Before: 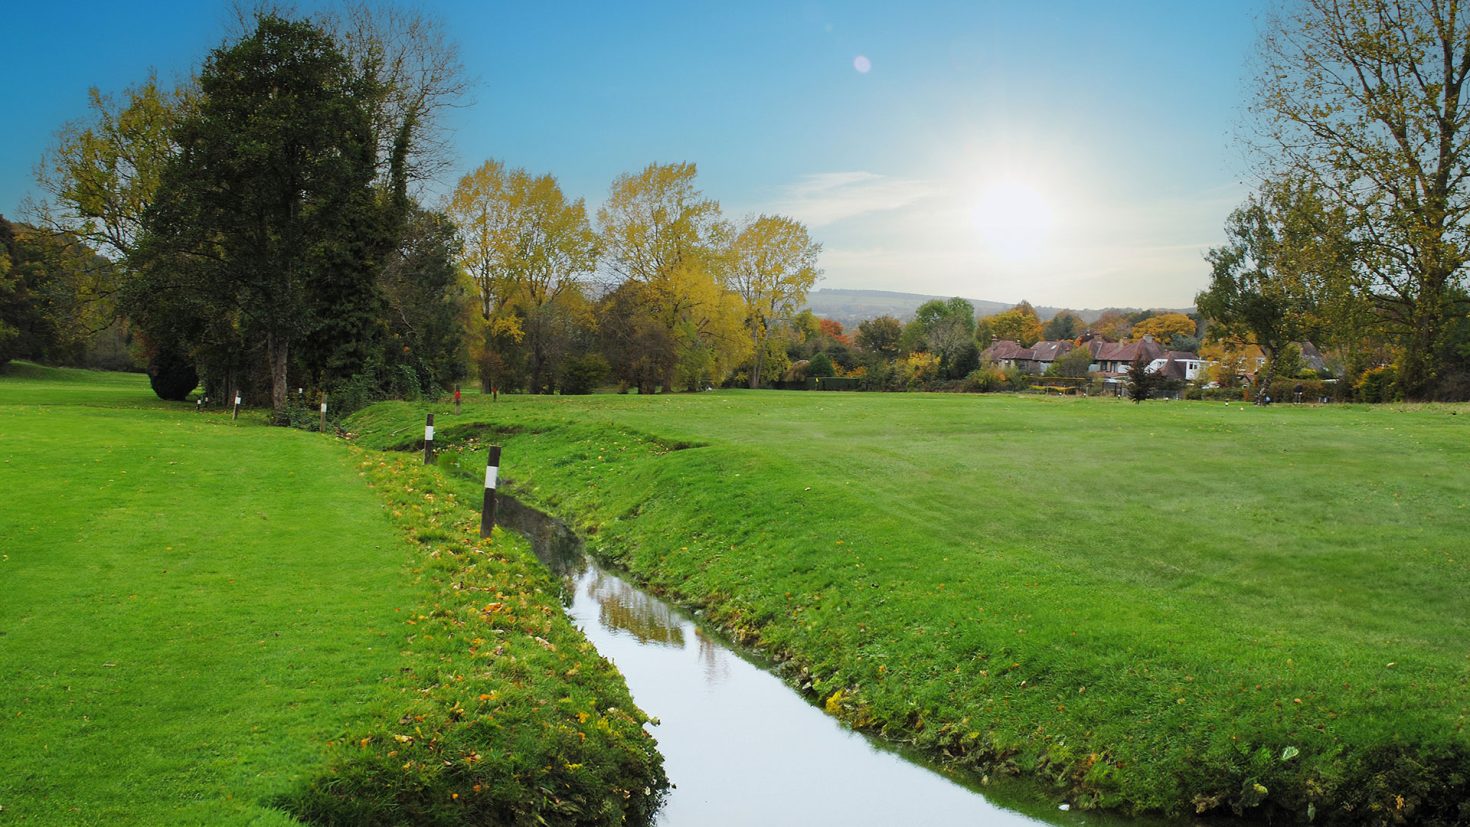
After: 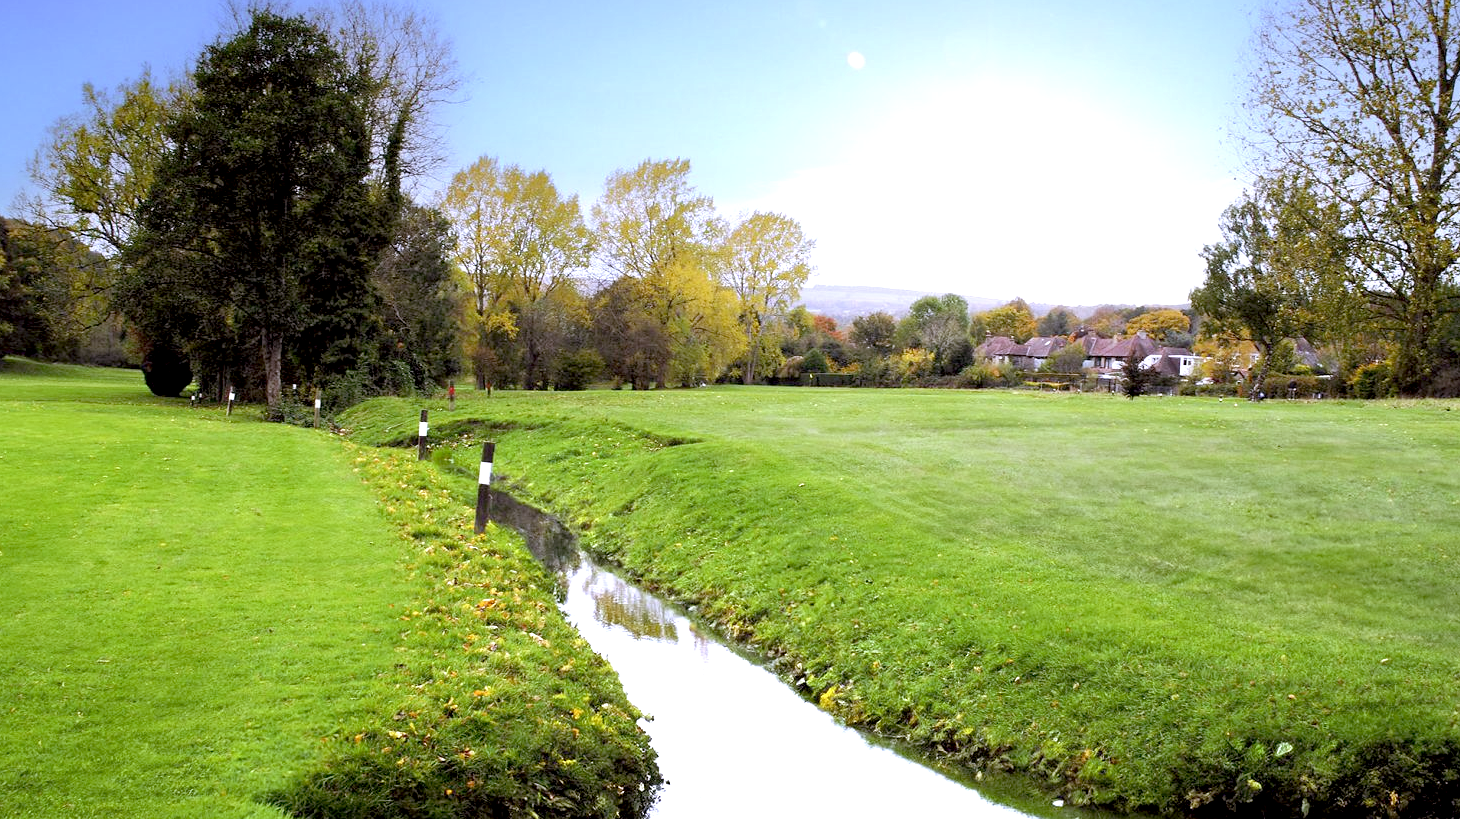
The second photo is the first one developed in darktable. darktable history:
color correction: highlights a* 10.21, highlights b* 9.79, shadows a* 8.61, shadows b* 7.88, saturation 0.8
crop: left 0.434%, top 0.485%, right 0.244%, bottom 0.386%
tone equalizer: on, module defaults
exposure: black level correction 0.01, exposure 1 EV, compensate highlight preservation false
white balance: red 0.871, blue 1.249
